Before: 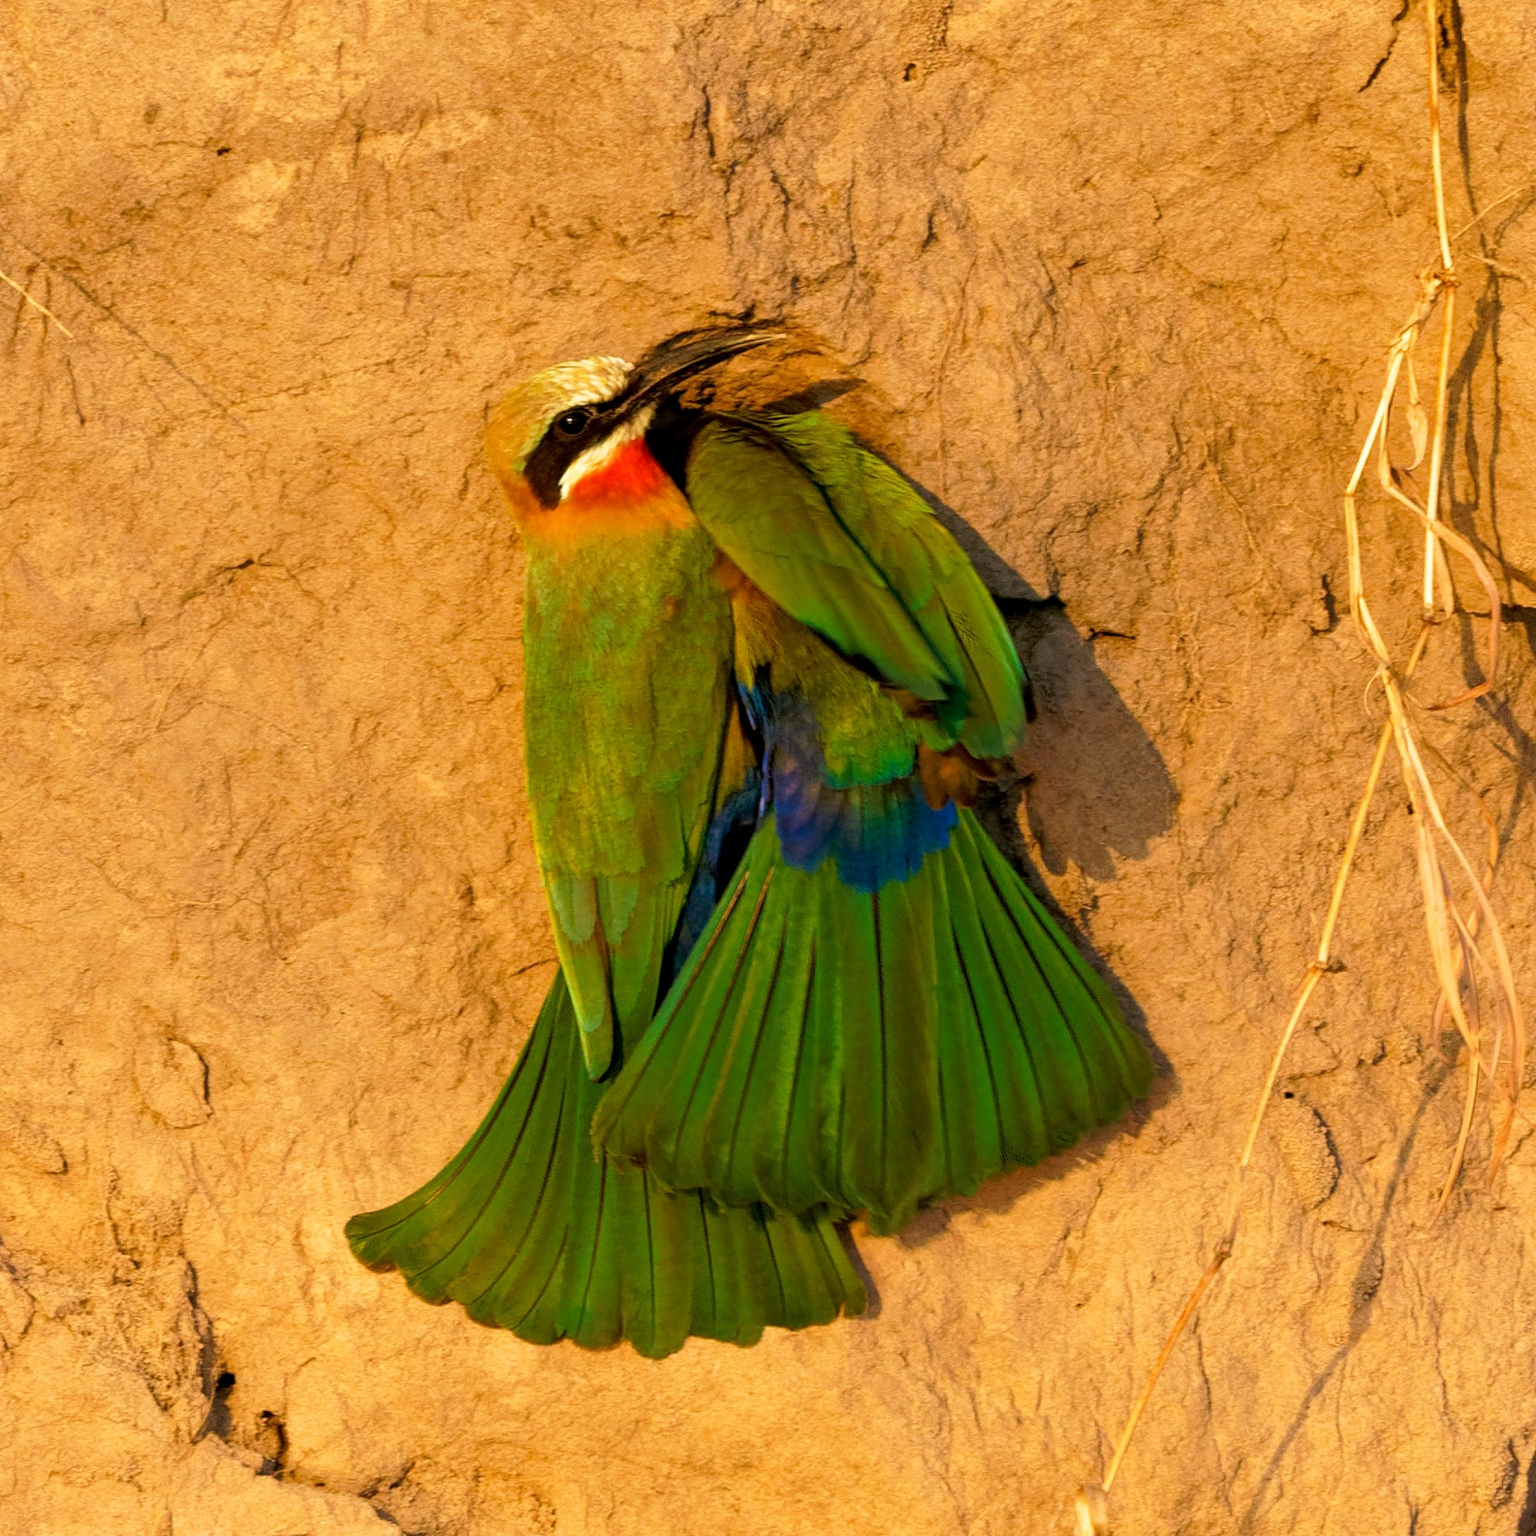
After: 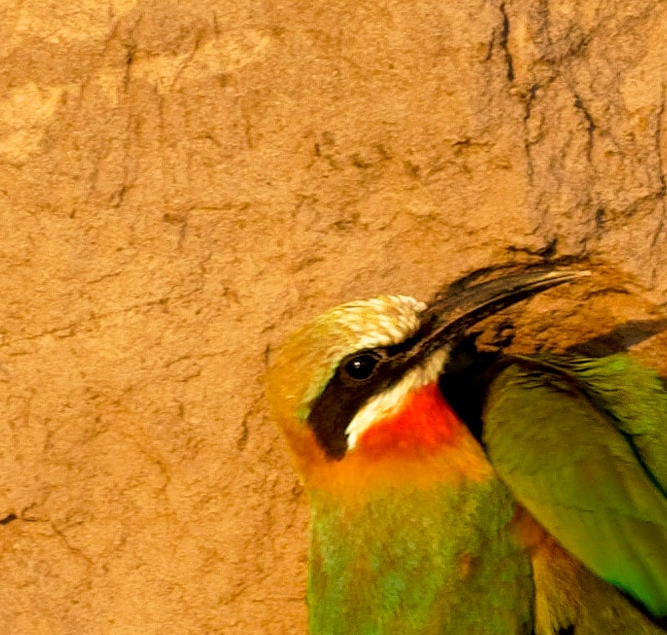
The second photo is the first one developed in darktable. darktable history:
crop: left 15.534%, top 5.428%, right 44.136%, bottom 56.221%
